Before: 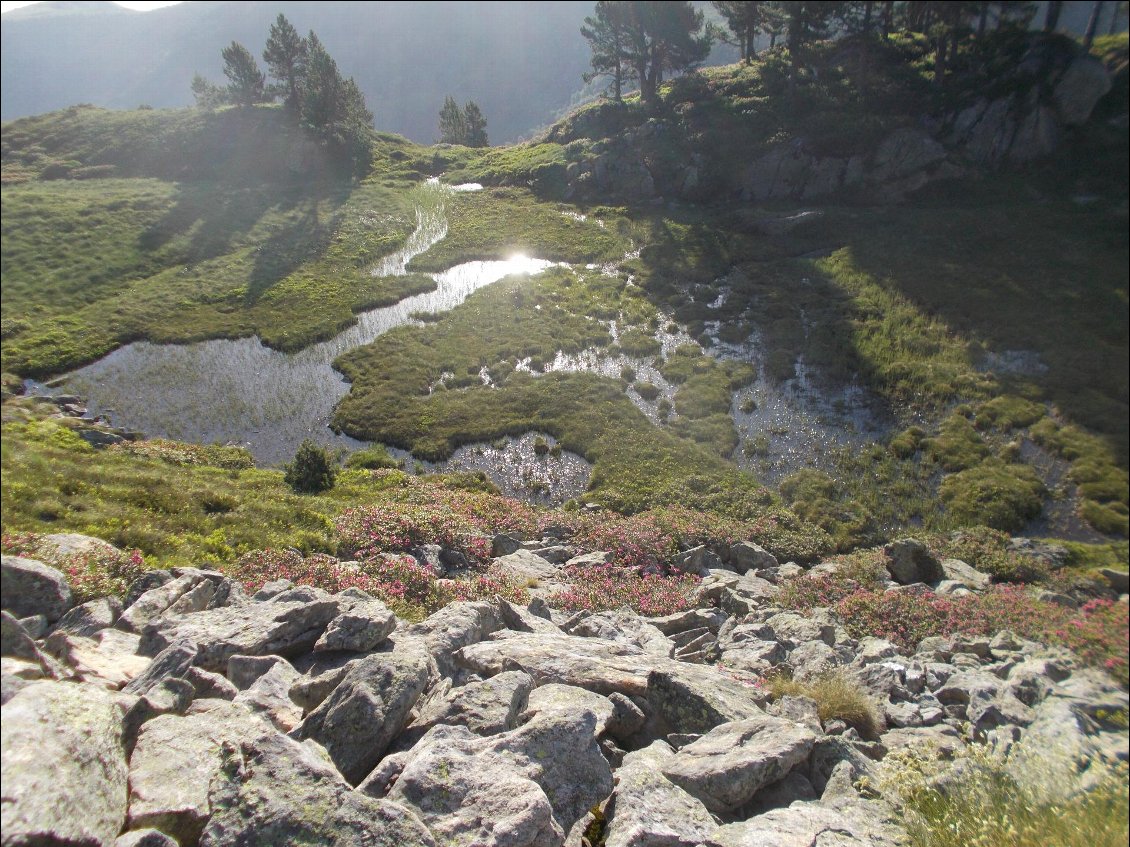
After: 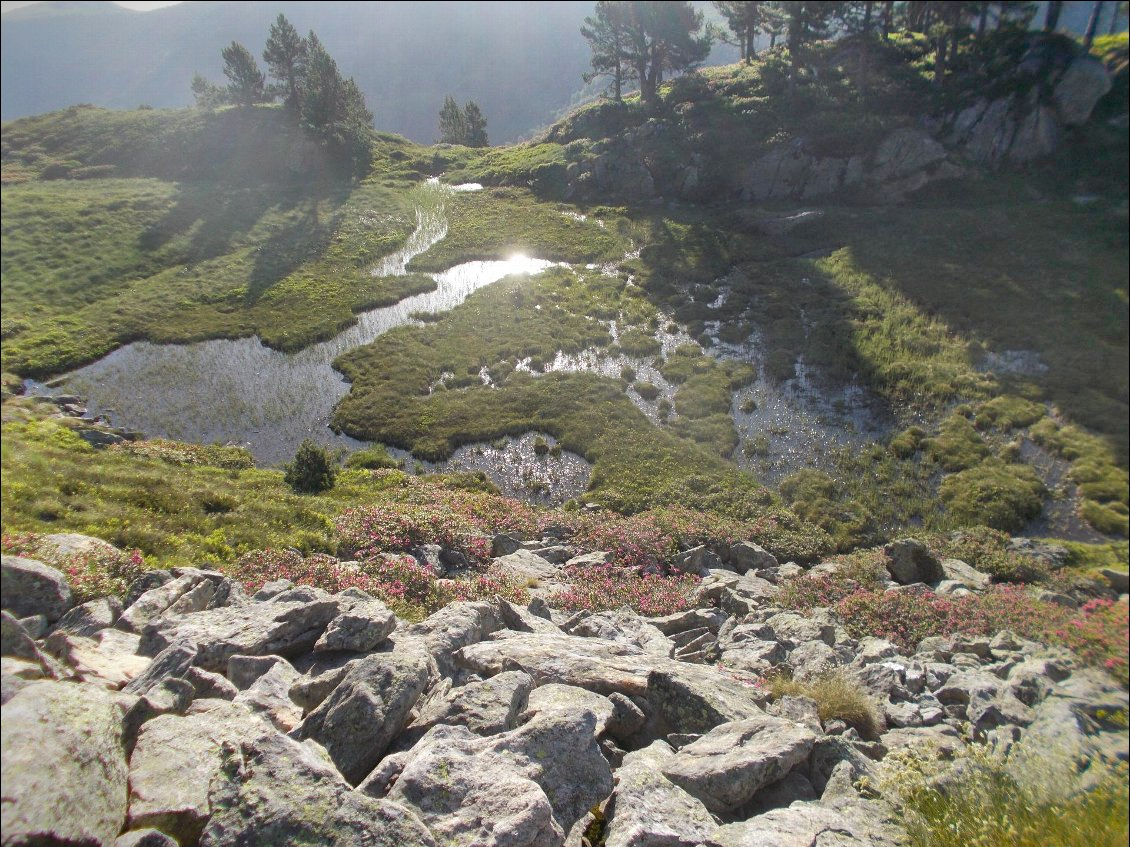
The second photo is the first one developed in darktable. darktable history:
vignetting: fall-off start 88.53%, fall-off radius 44.2%, saturation 0.376, width/height ratio 1.161
shadows and highlights: soften with gaussian
